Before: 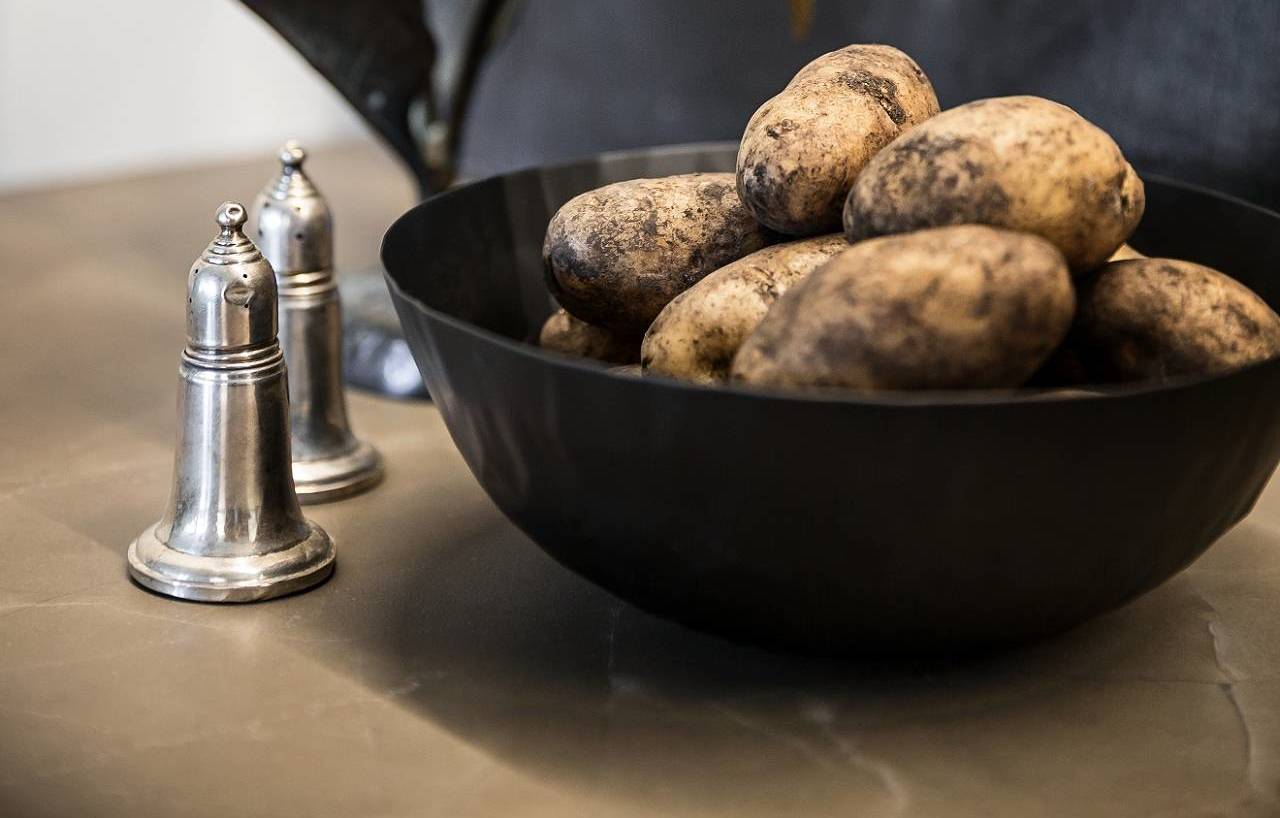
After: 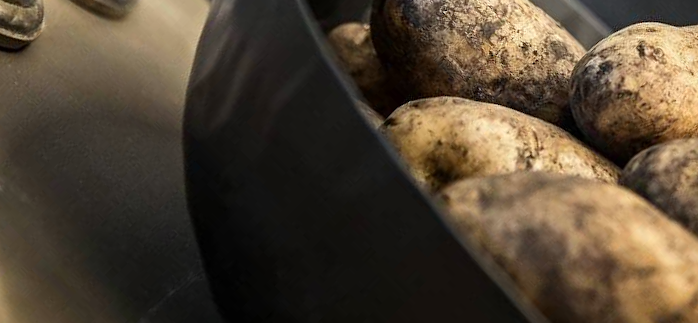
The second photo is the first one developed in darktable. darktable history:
color correction: highlights a* -2.57, highlights b* 2.56
crop and rotate: angle -44.97°, top 16.649%, right 0.995%, bottom 11.652%
vignetting: fall-off start 99.53%, saturation 0.383, width/height ratio 1.306, unbound false
shadows and highlights: shadows -11.05, white point adjustment 1.63, highlights 11.34
